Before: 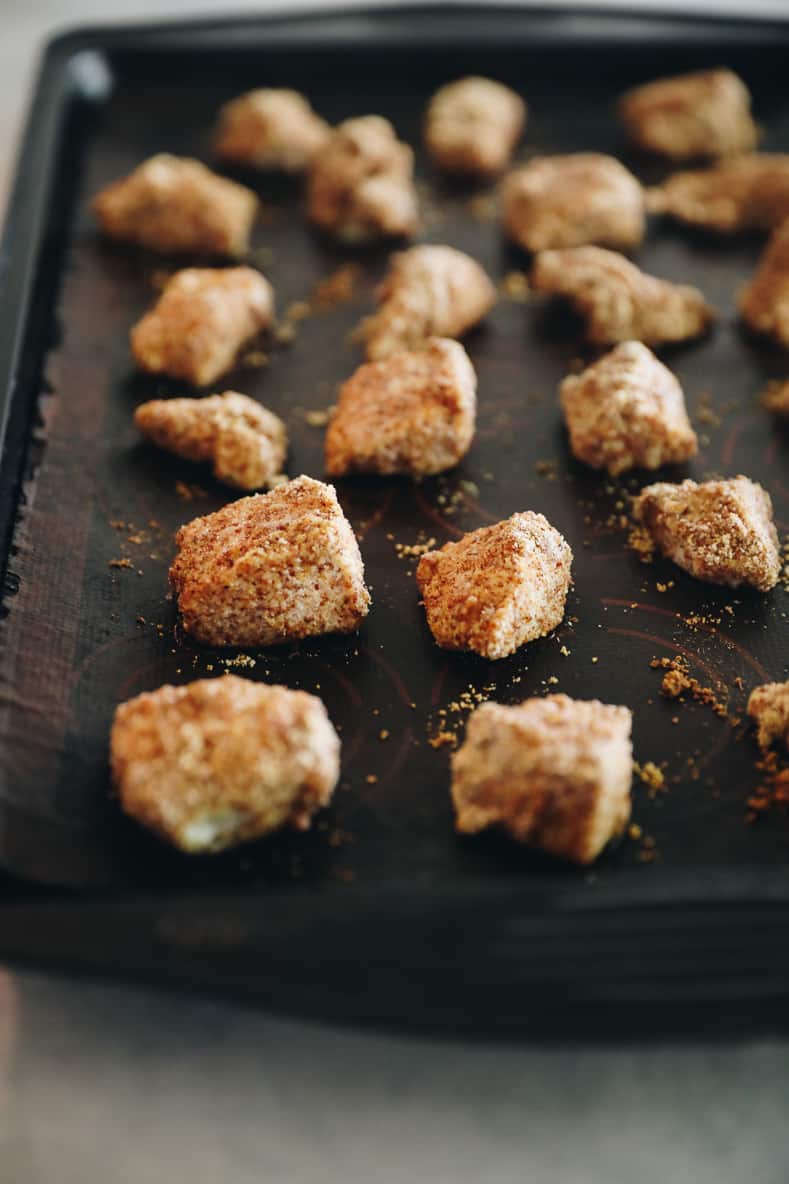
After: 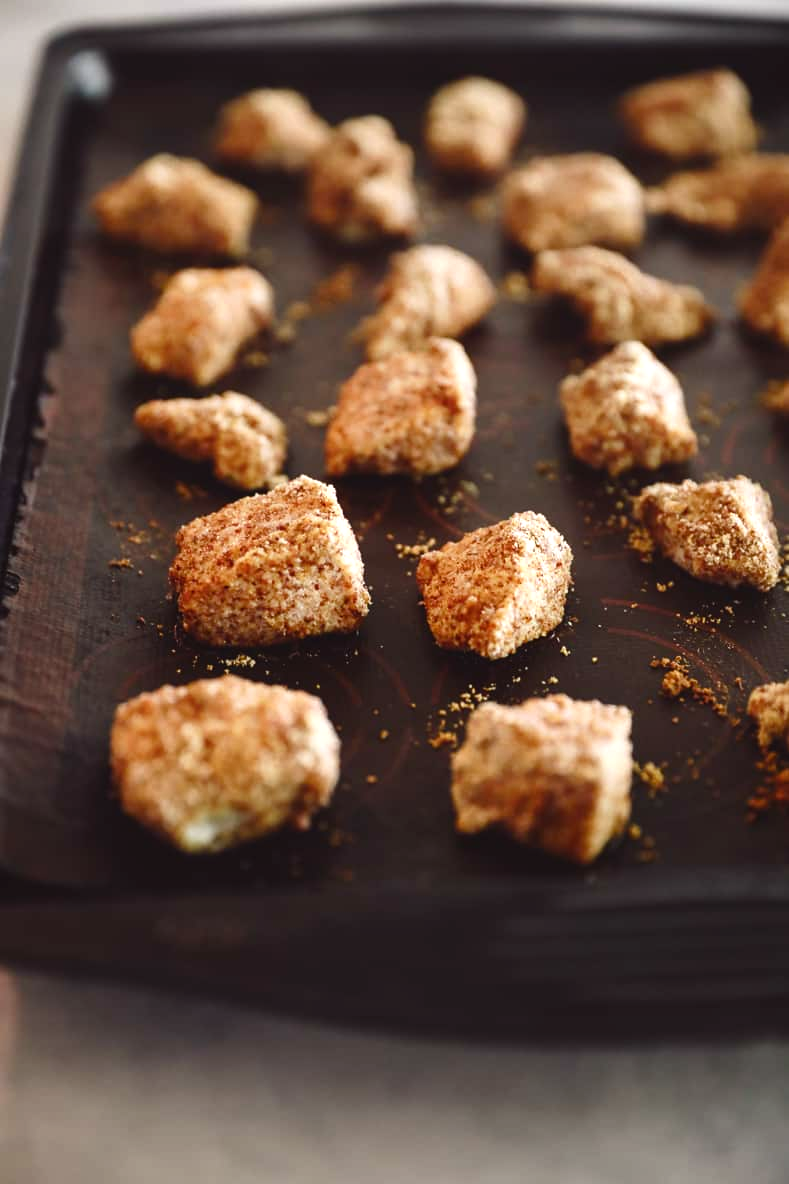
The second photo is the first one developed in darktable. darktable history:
color balance: mode lift, gamma, gain (sRGB), lift [1, 1.049, 1, 1]
tone equalizer: on, module defaults
color balance rgb: shadows lift › chroma 1%, shadows lift › hue 28.8°, power › hue 60°, highlights gain › chroma 1%, highlights gain › hue 60°, global offset › luminance 0.25%, perceptual saturation grading › highlights -20%, perceptual saturation grading › shadows 20%, perceptual brilliance grading › highlights 10%, perceptual brilliance grading › shadows -5%, global vibrance 19.67%
